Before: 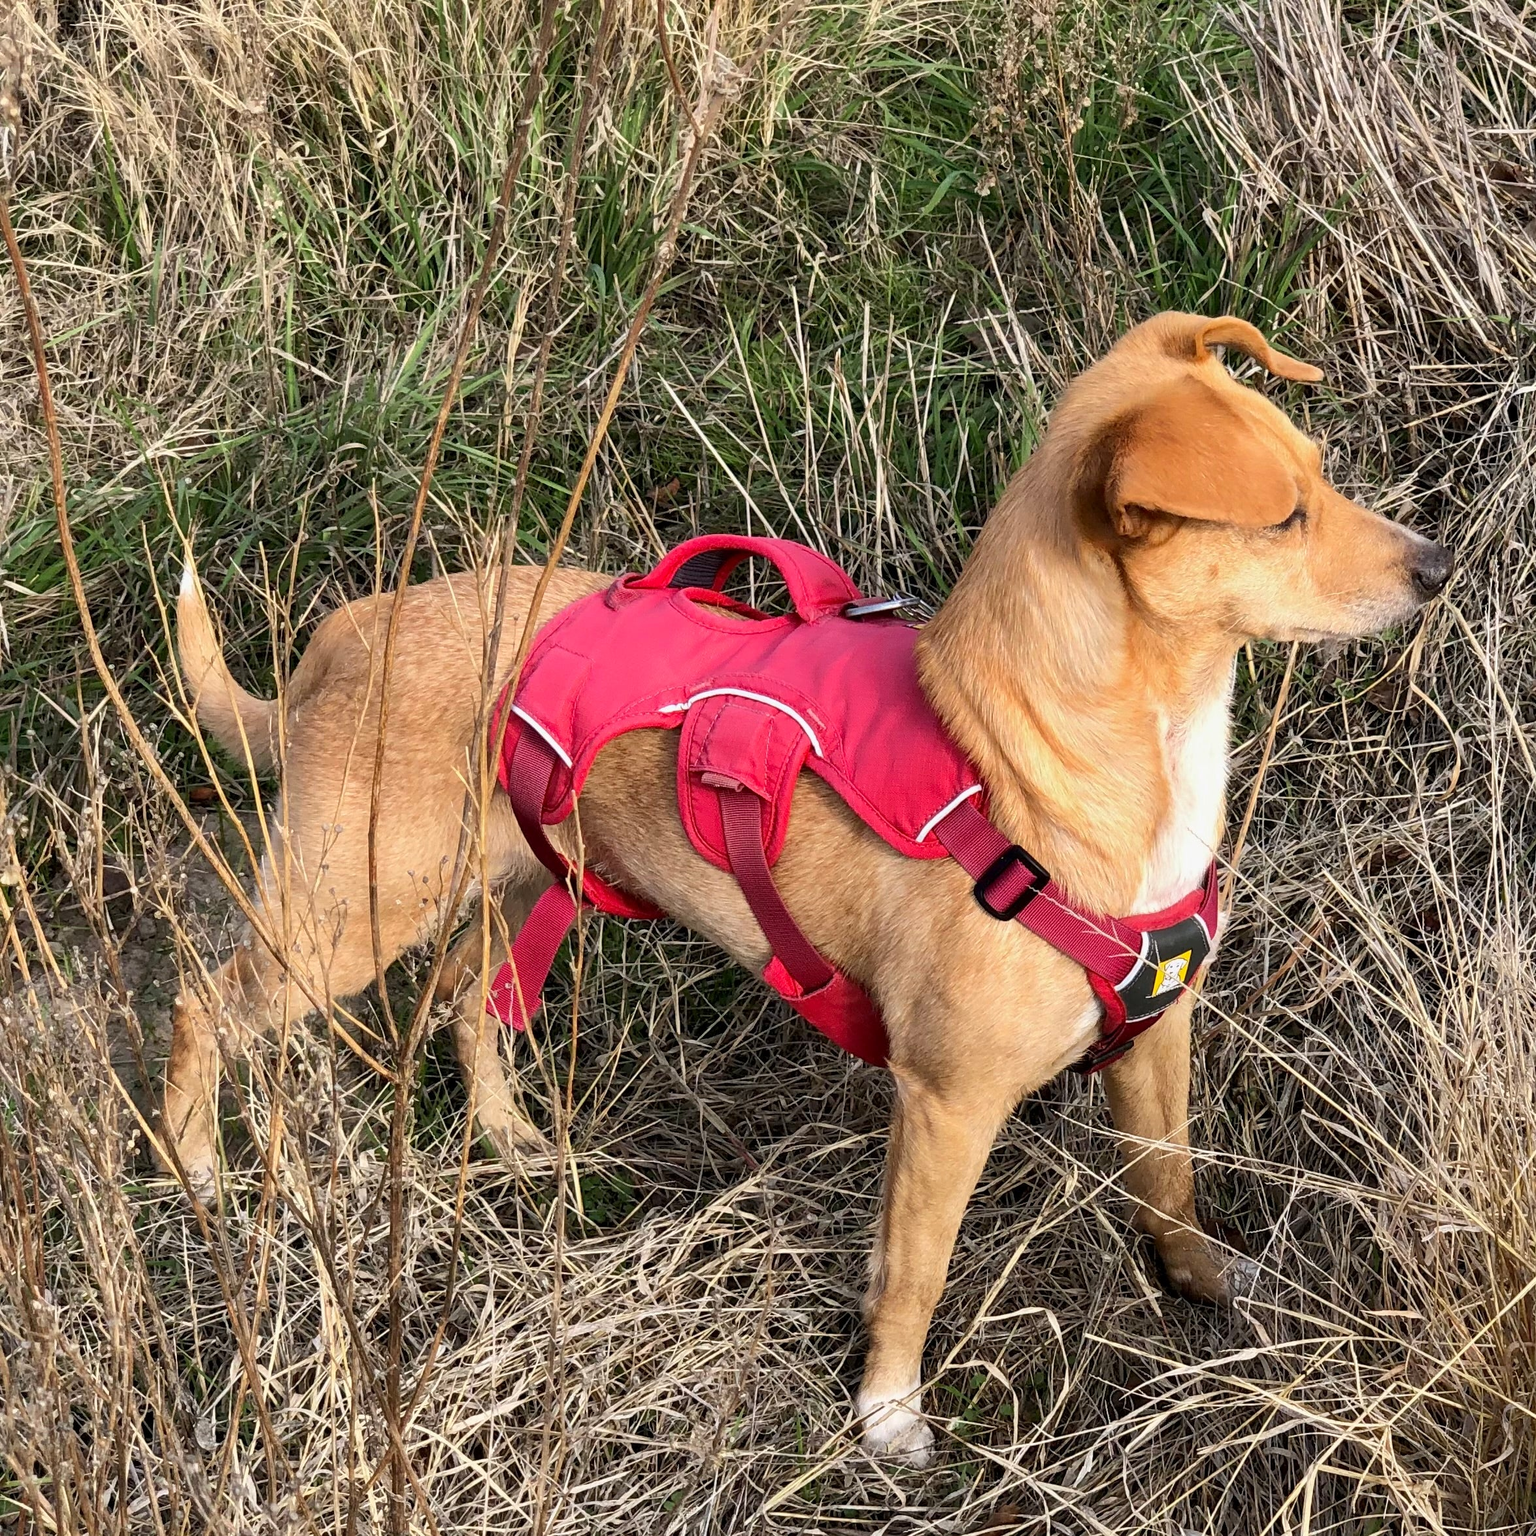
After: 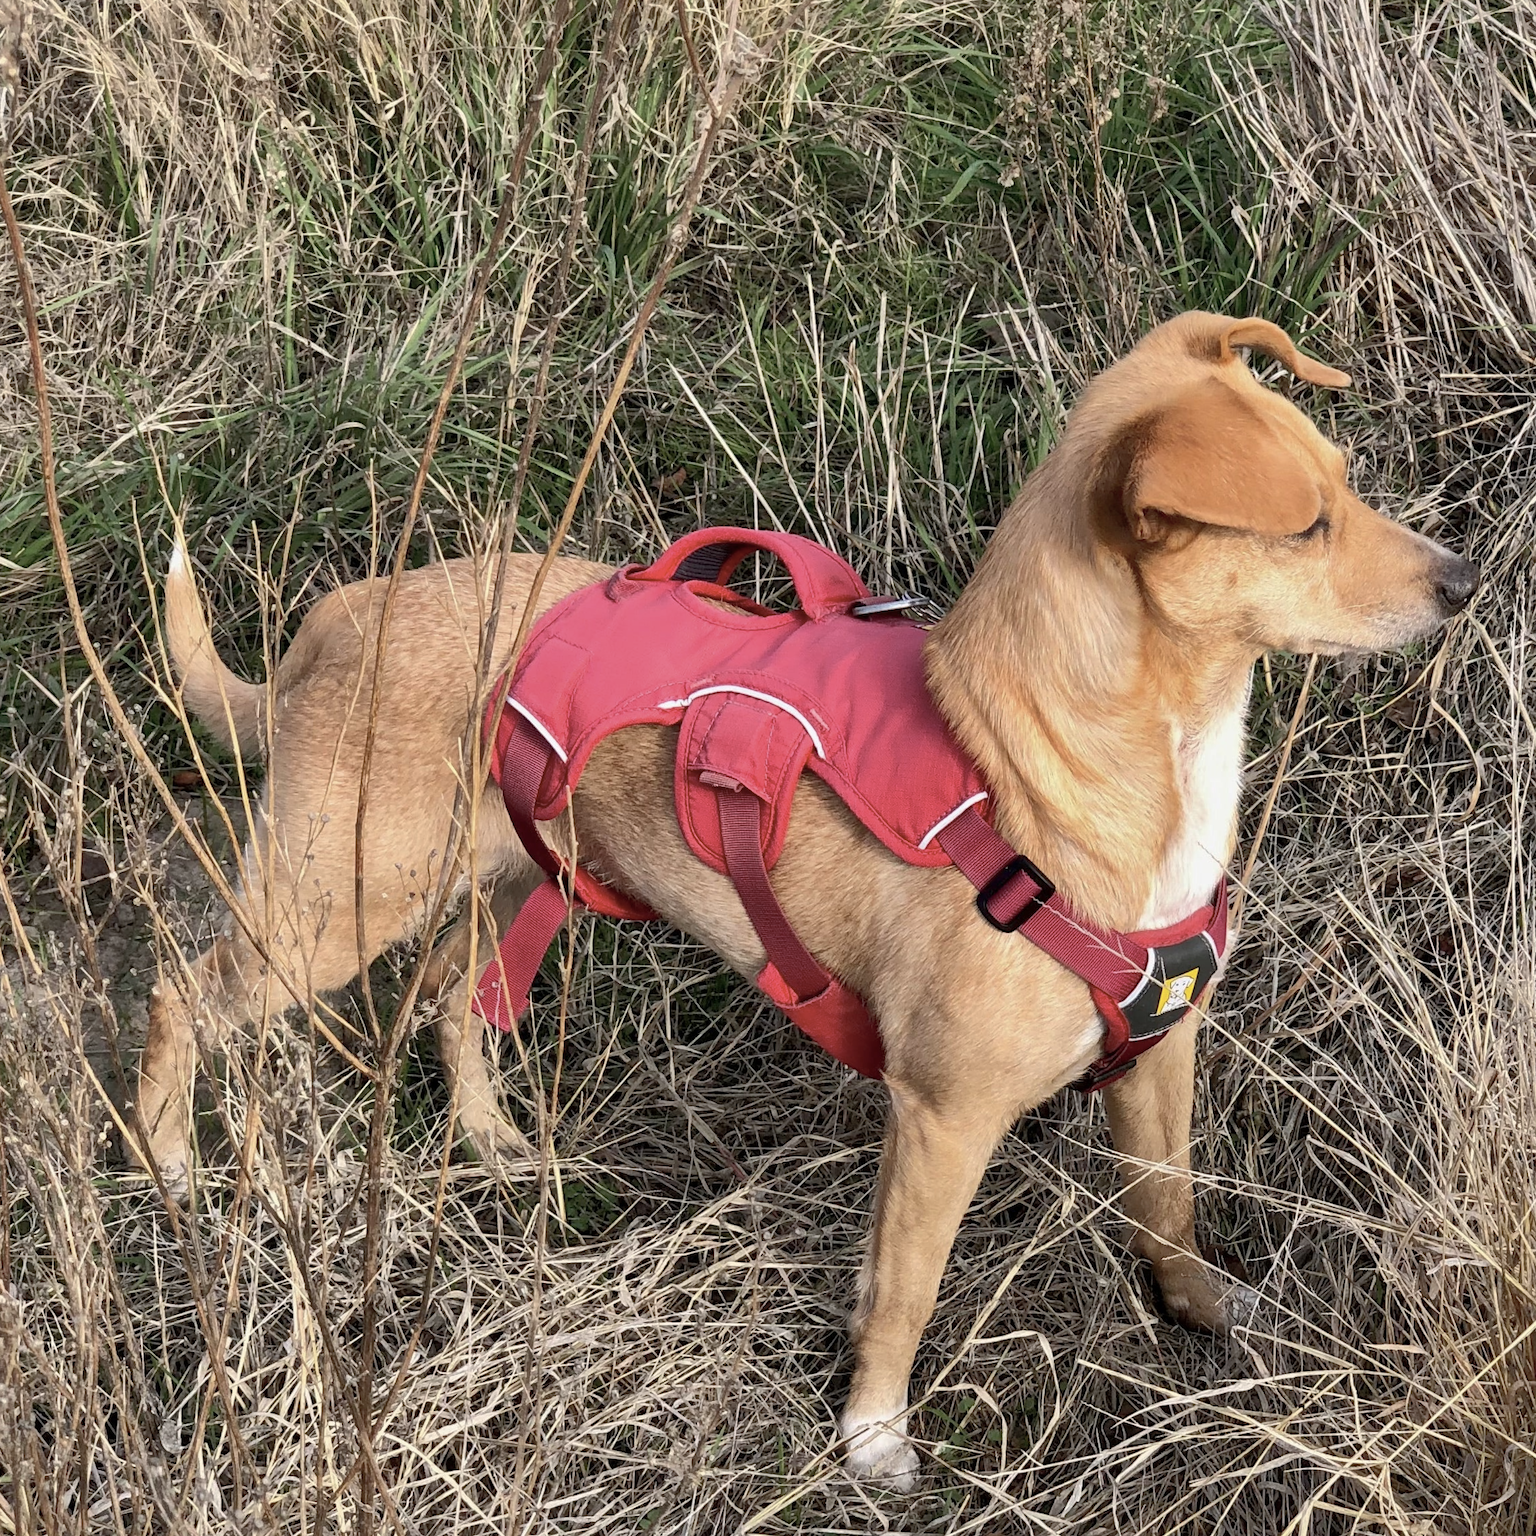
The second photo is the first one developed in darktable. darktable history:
crop and rotate: angle -1.64°
contrast brightness saturation: contrast 0.101, saturation -0.288
shadows and highlights: on, module defaults
